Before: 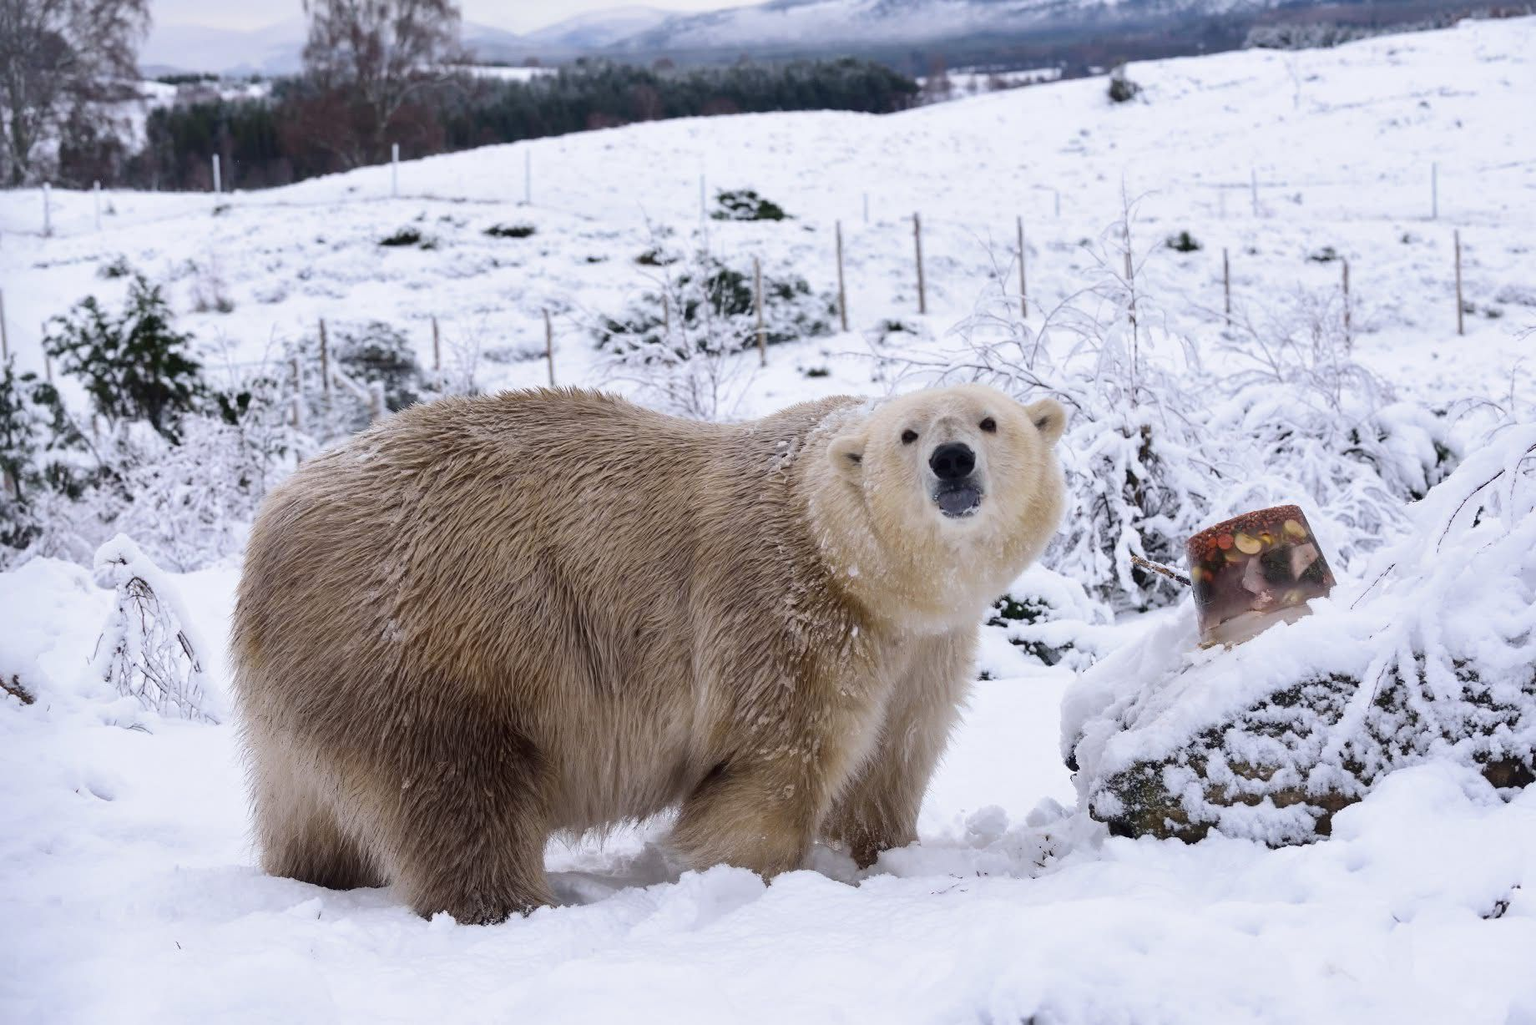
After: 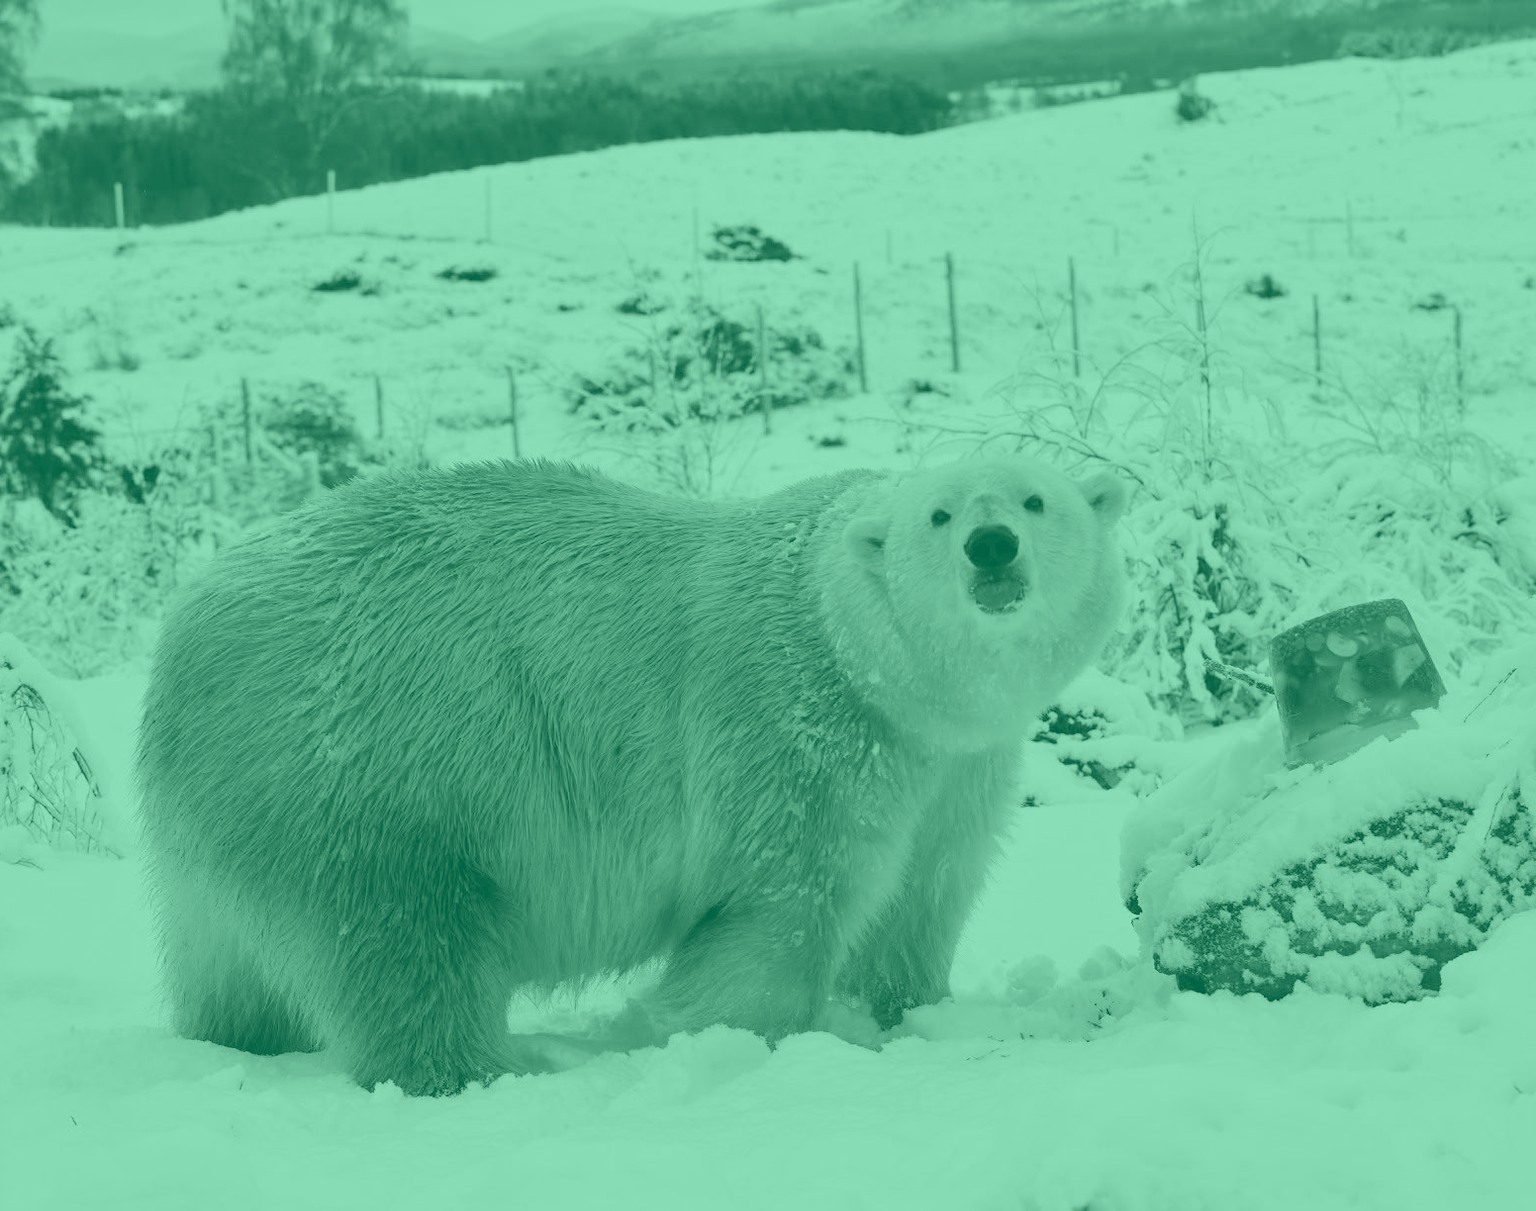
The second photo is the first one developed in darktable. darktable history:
crop: left 7.598%, right 7.873%
tone equalizer: on, module defaults
colorize: hue 147.6°, saturation 65%, lightness 21.64%
